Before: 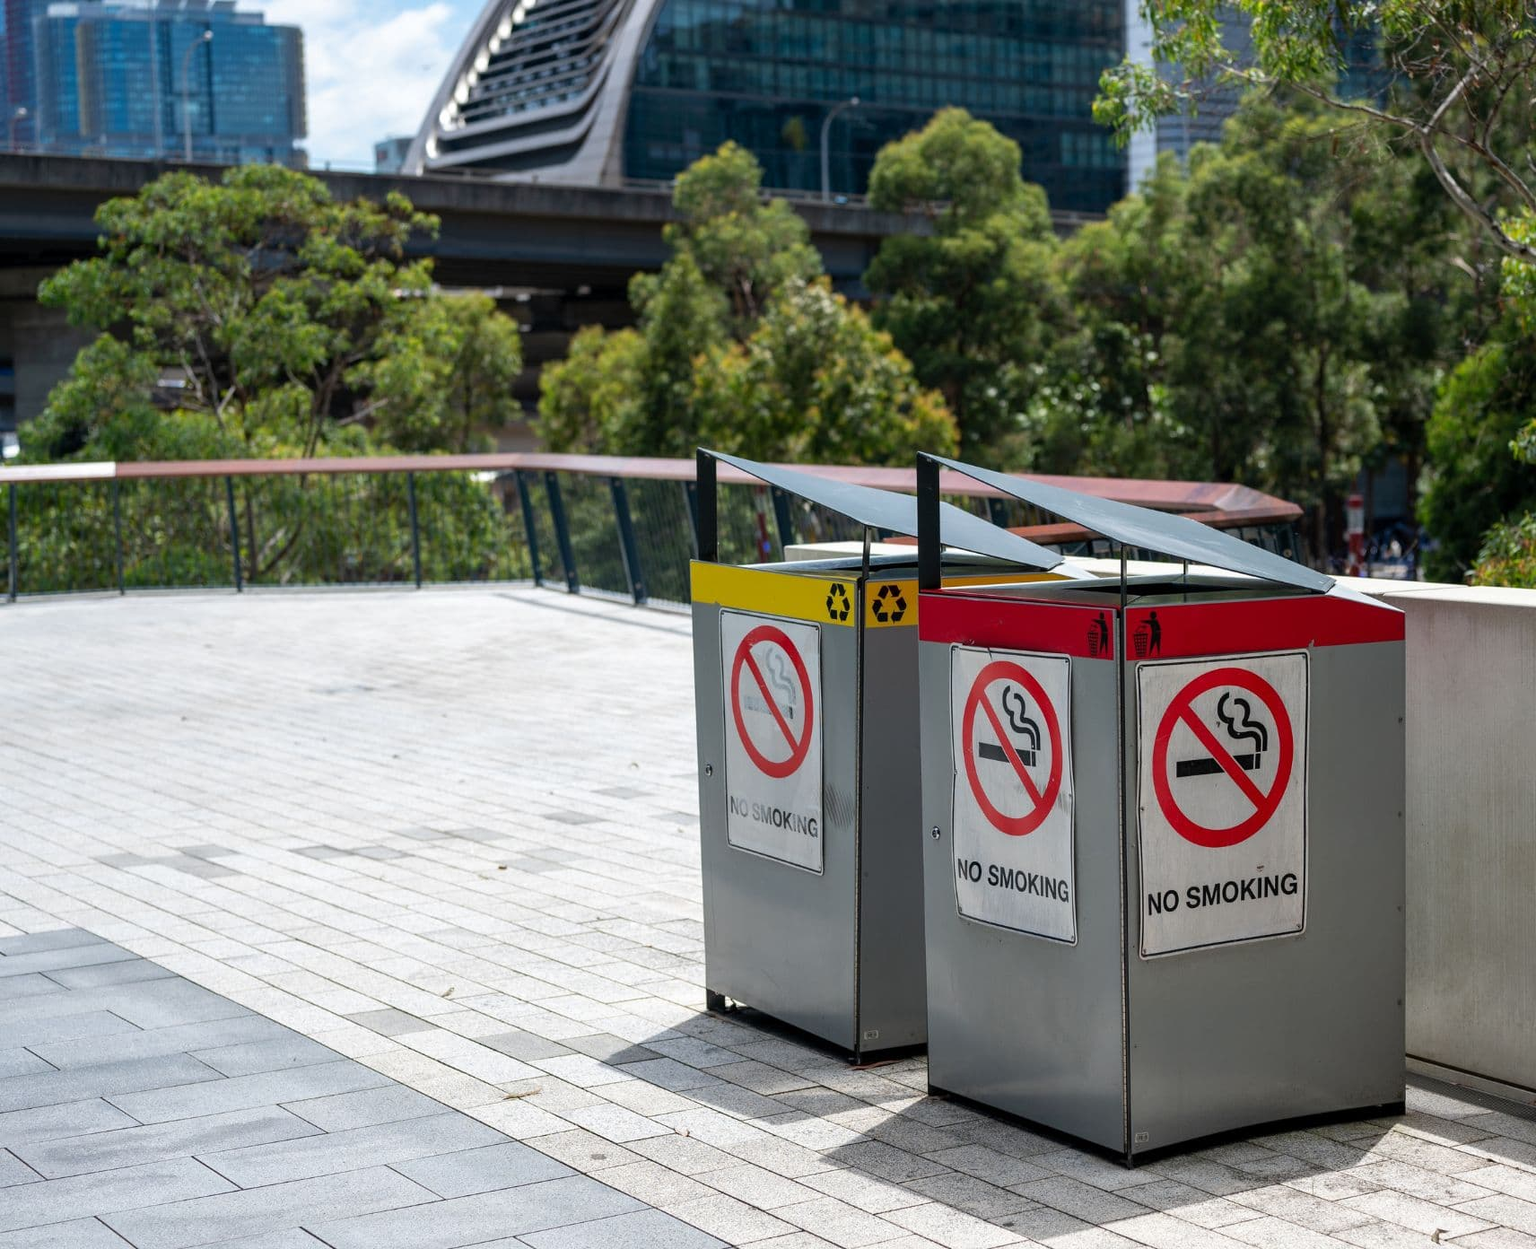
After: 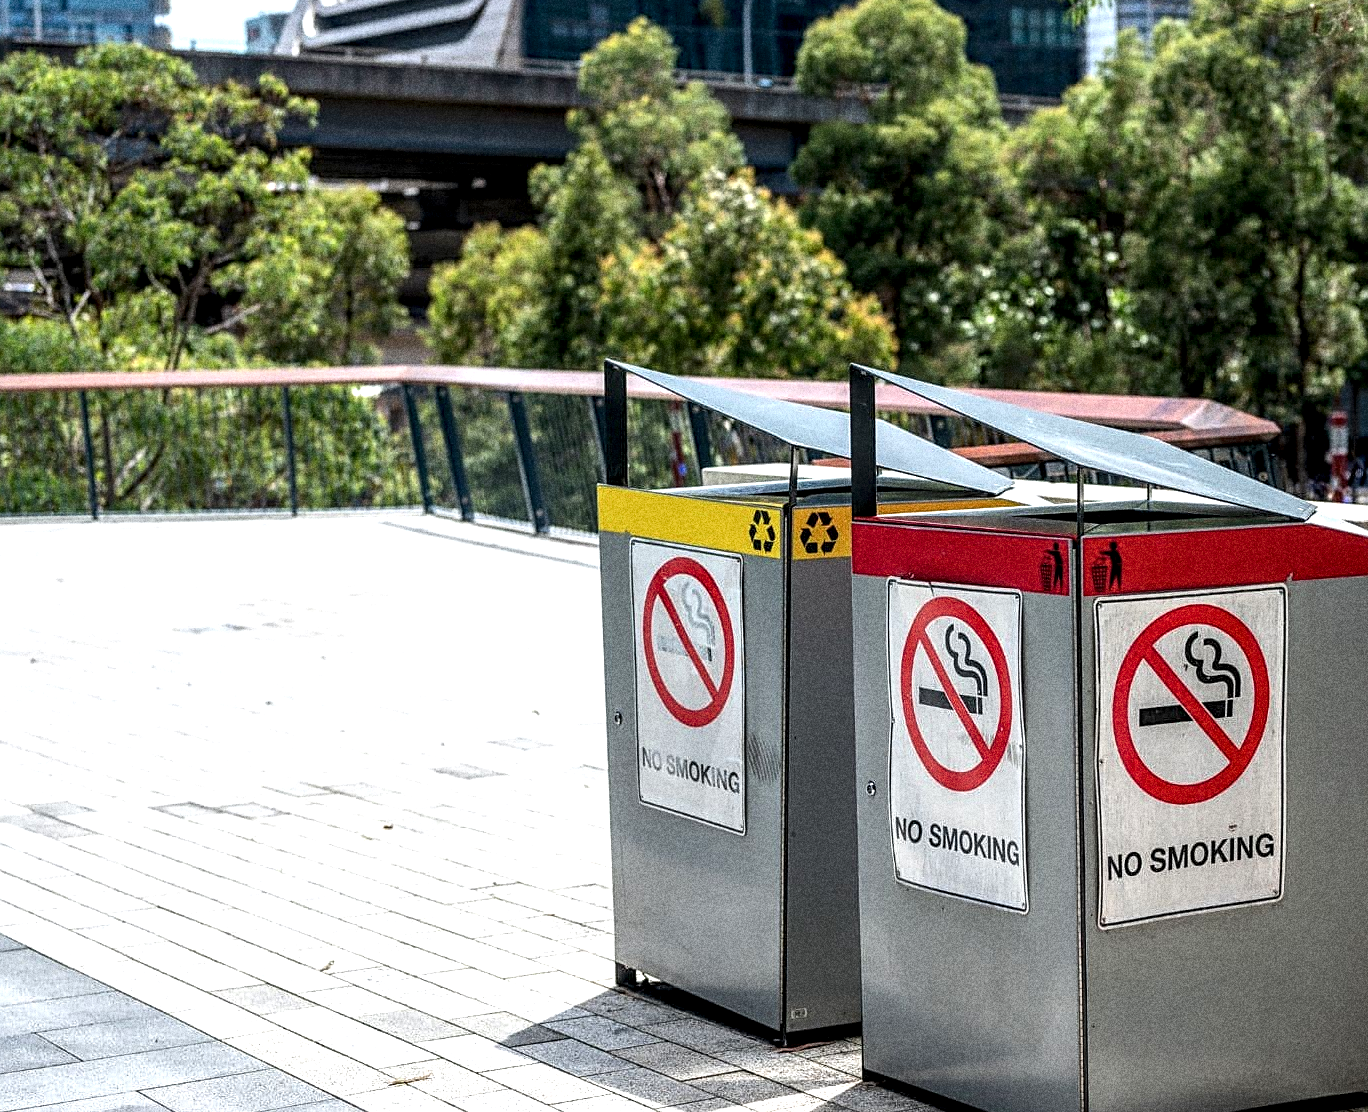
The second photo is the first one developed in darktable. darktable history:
crop and rotate: left 10.071%, top 10.071%, right 10.02%, bottom 10.02%
exposure: black level correction 0, exposure 0.5 EV, compensate highlight preservation false
local contrast: highlights 60%, shadows 60%, detail 160%
grain: coarseness 14.49 ISO, strength 48.04%, mid-tones bias 35%
sharpen: on, module defaults
